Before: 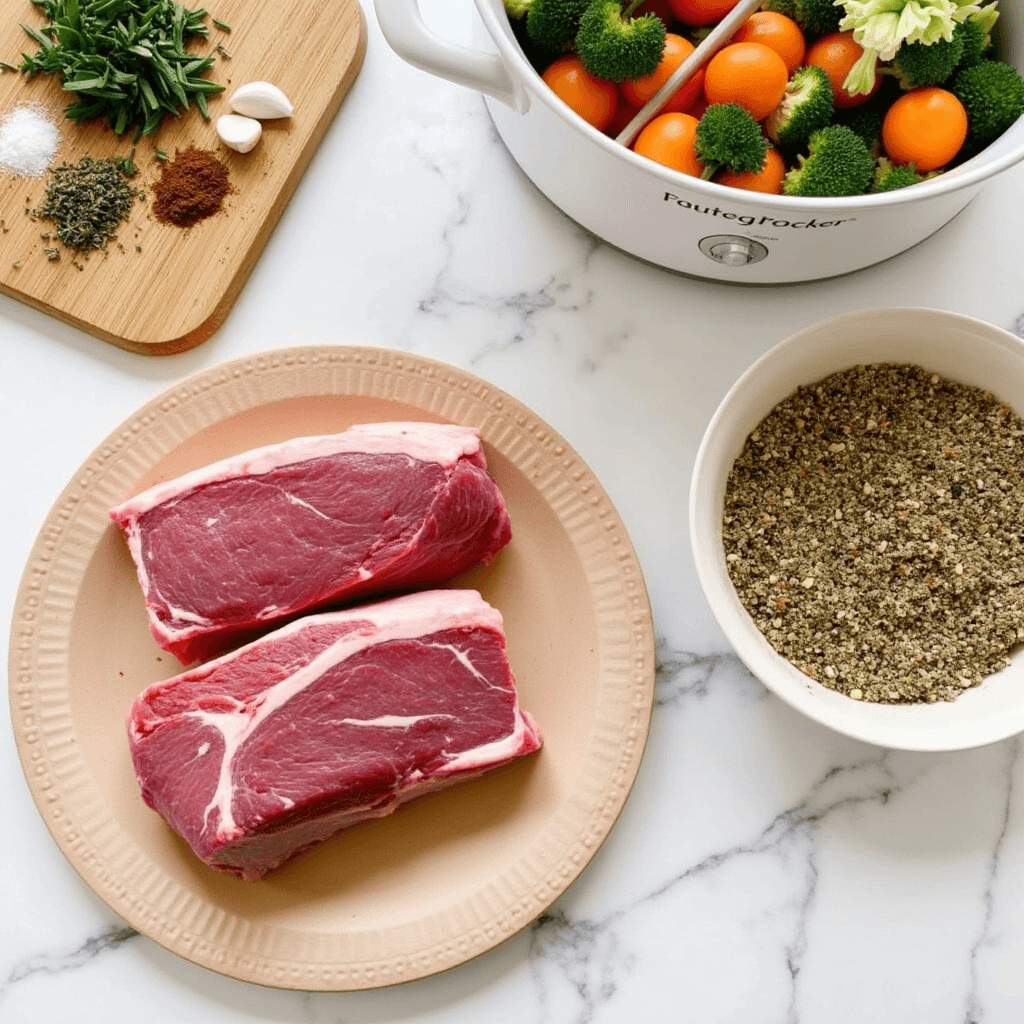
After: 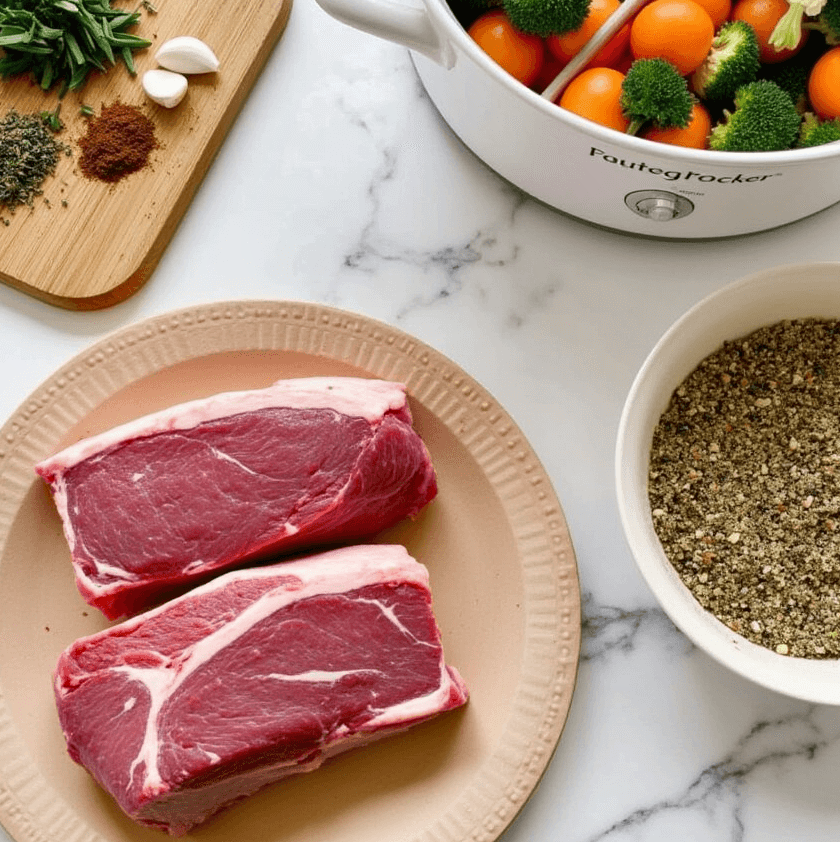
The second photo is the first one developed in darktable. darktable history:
crop and rotate: left 7.318%, top 4.489%, right 10.594%, bottom 13.266%
shadows and highlights: low approximation 0.01, soften with gaussian
